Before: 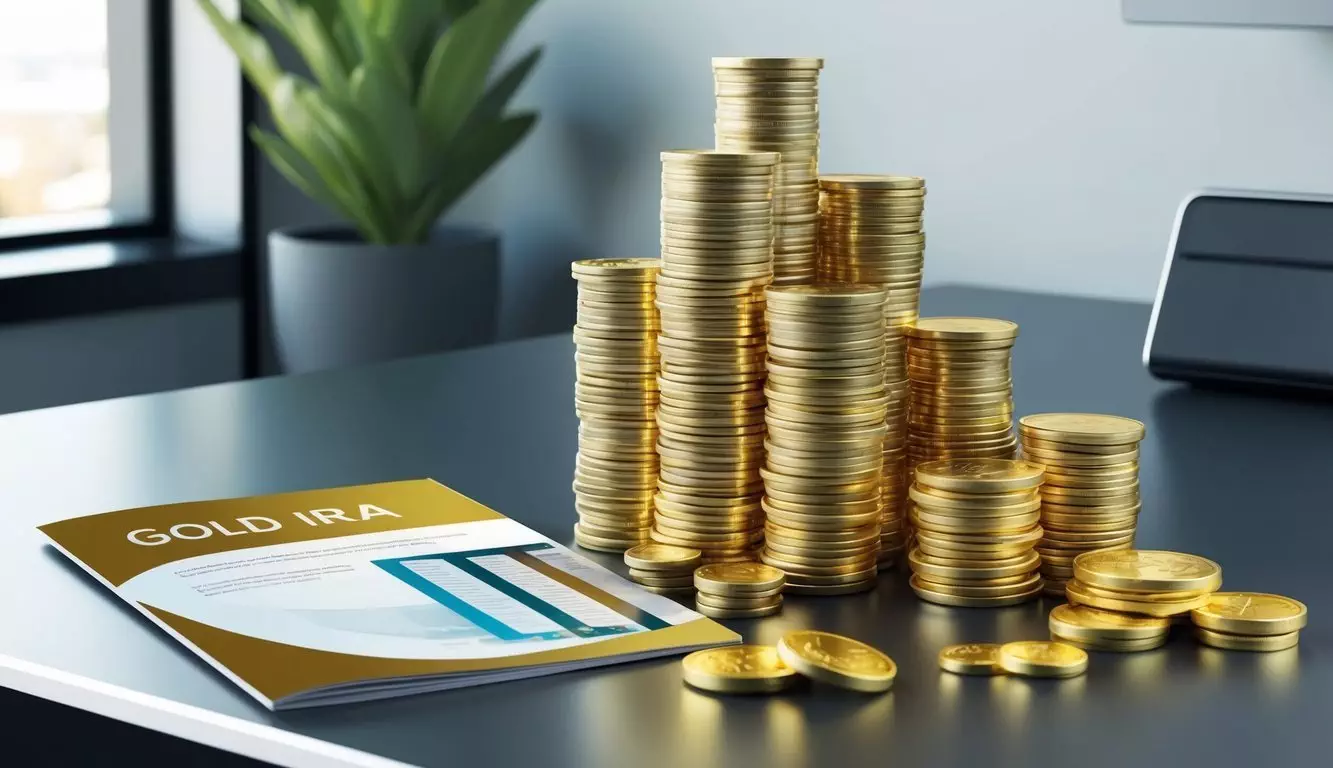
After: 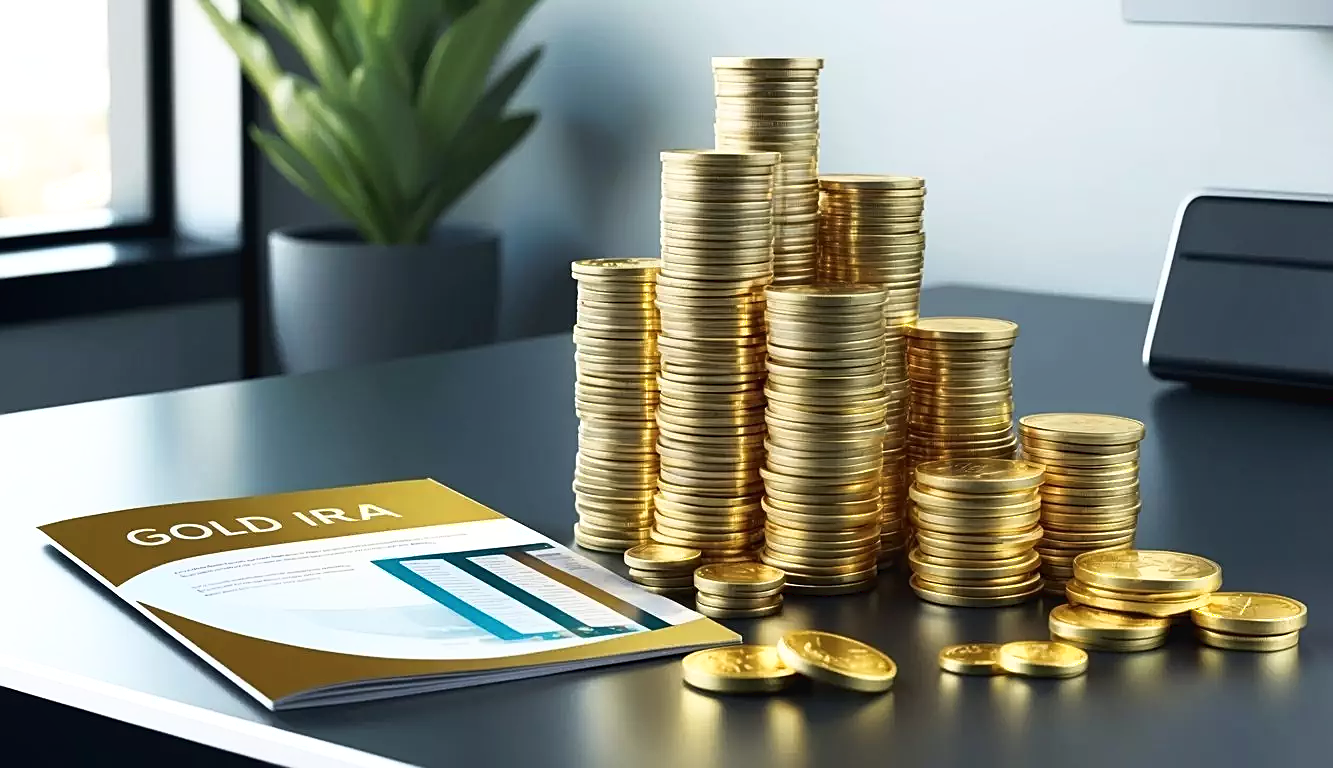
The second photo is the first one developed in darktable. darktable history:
shadows and highlights: shadows -62.32, white point adjustment -5.22, highlights 61.59
sharpen: on, module defaults
tone curve: curves: ch0 [(0, 0) (0.003, 0.051) (0.011, 0.054) (0.025, 0.056) (0.044, 0.07) (0.069, 0.092) (0.1, 0.119) (0.136, 0.149) (0.177, 0.189) (0.224, 0.231) (0.277, 0.278) (0.335, 0.329) (0.399, 0.386) (0.468, 0.454) (0.543, 0.524) (0.623, 0.603) (0.709, 0.687) (0.801, 0.776) (0.898, 0.878) (1, 1)], preserve colors none
exposure: exposure 0.197 EV, compensate highlight preservation false
